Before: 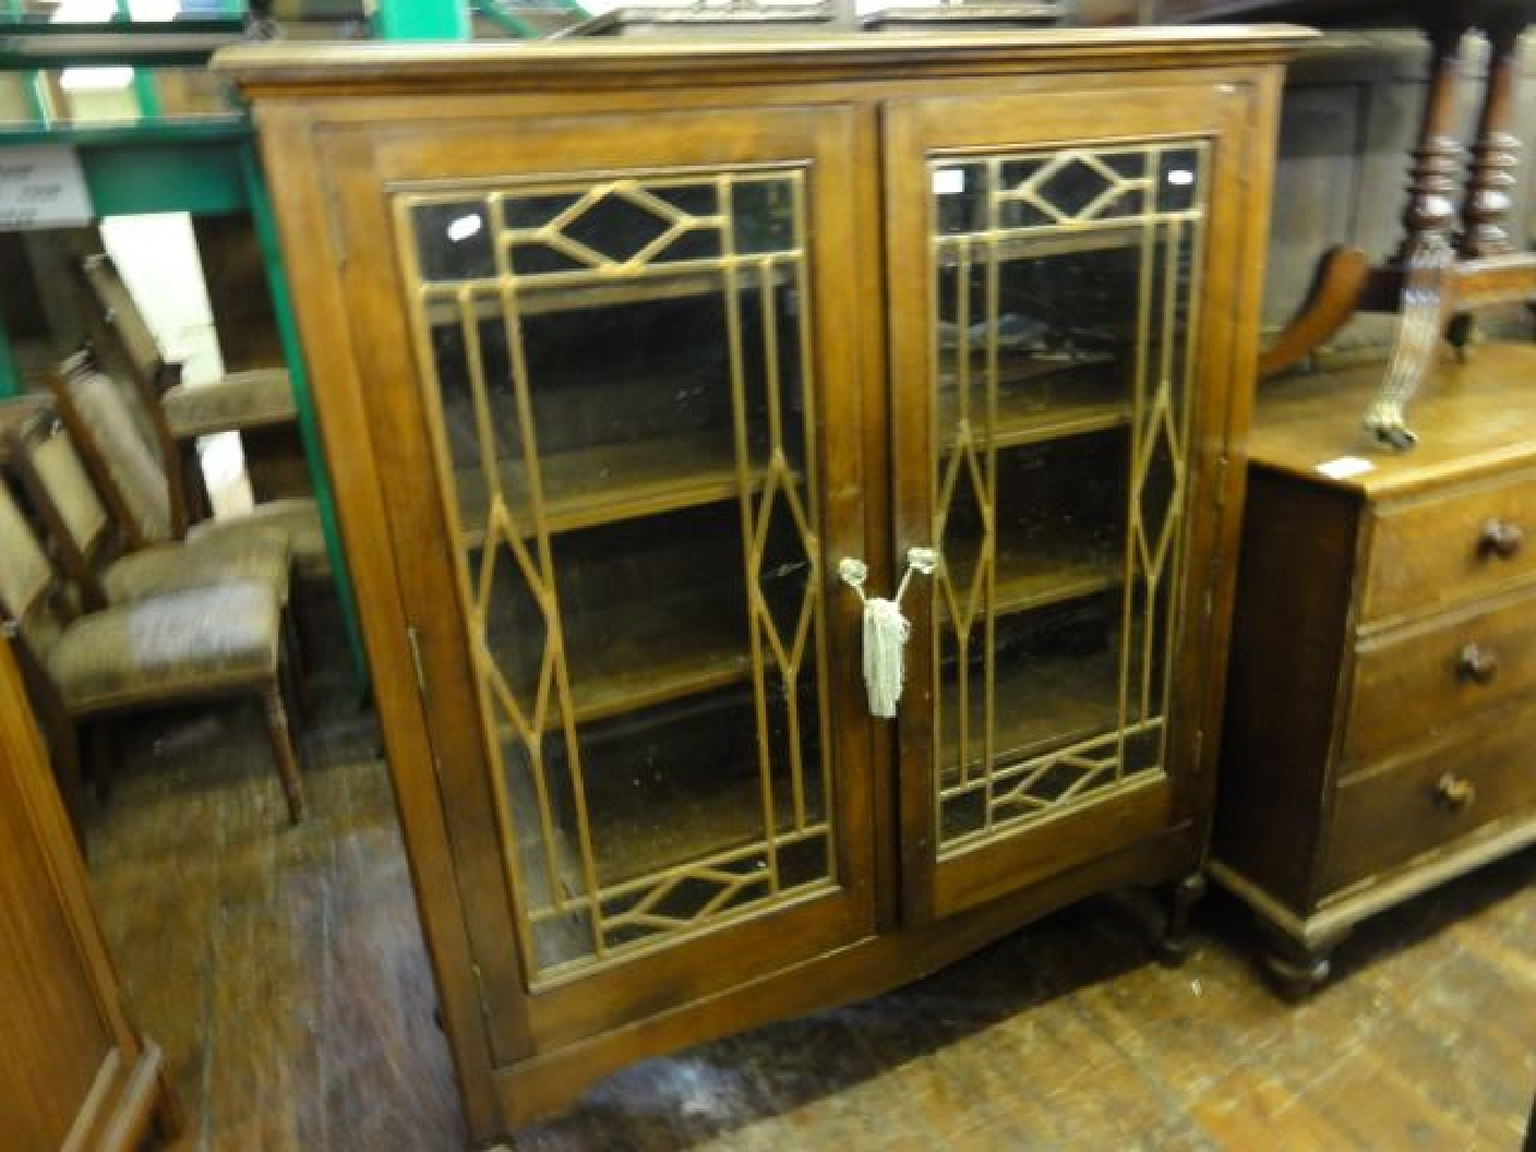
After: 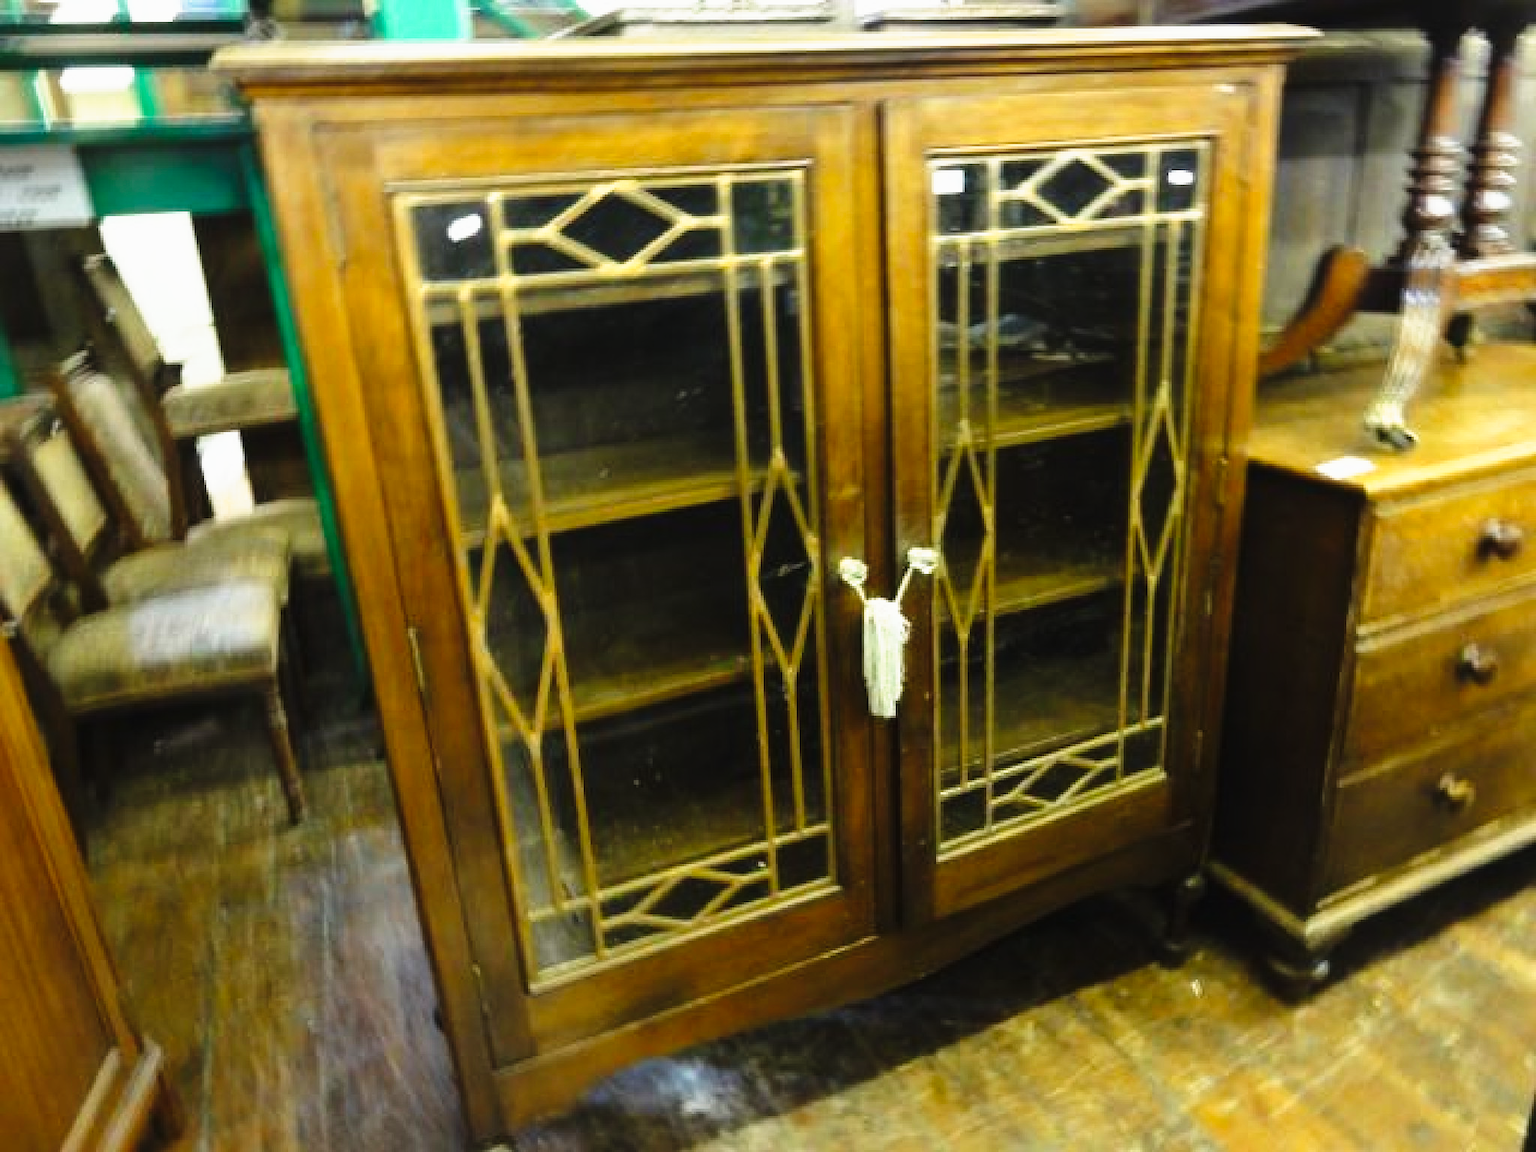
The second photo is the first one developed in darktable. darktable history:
tone curve: curves: ch0 [(0, 0.018) (0.162, 0.128) (0.434, 0.478) (0.667, 0.785) (0.819, 0.943) (1, 0.991)]; ch1 [(0, 0) (0.402, 0.36) (0.476, 0.449) (0.506, 0.505) (0.523, 0.518) (0.579, 0.626) (0.641, 0.668) (0.693, 0.745) (0.861, 0.934) (1, 1)]; ch2 [(0, 0) (0.424, 0.388) (0.483, 0.472) (0.503, 0.505) (0.521, 0.519) (0.547, 0.581) (0.582, 0.648) (0.699, 0.759) (0.997, 0.858)], preserve colors none
